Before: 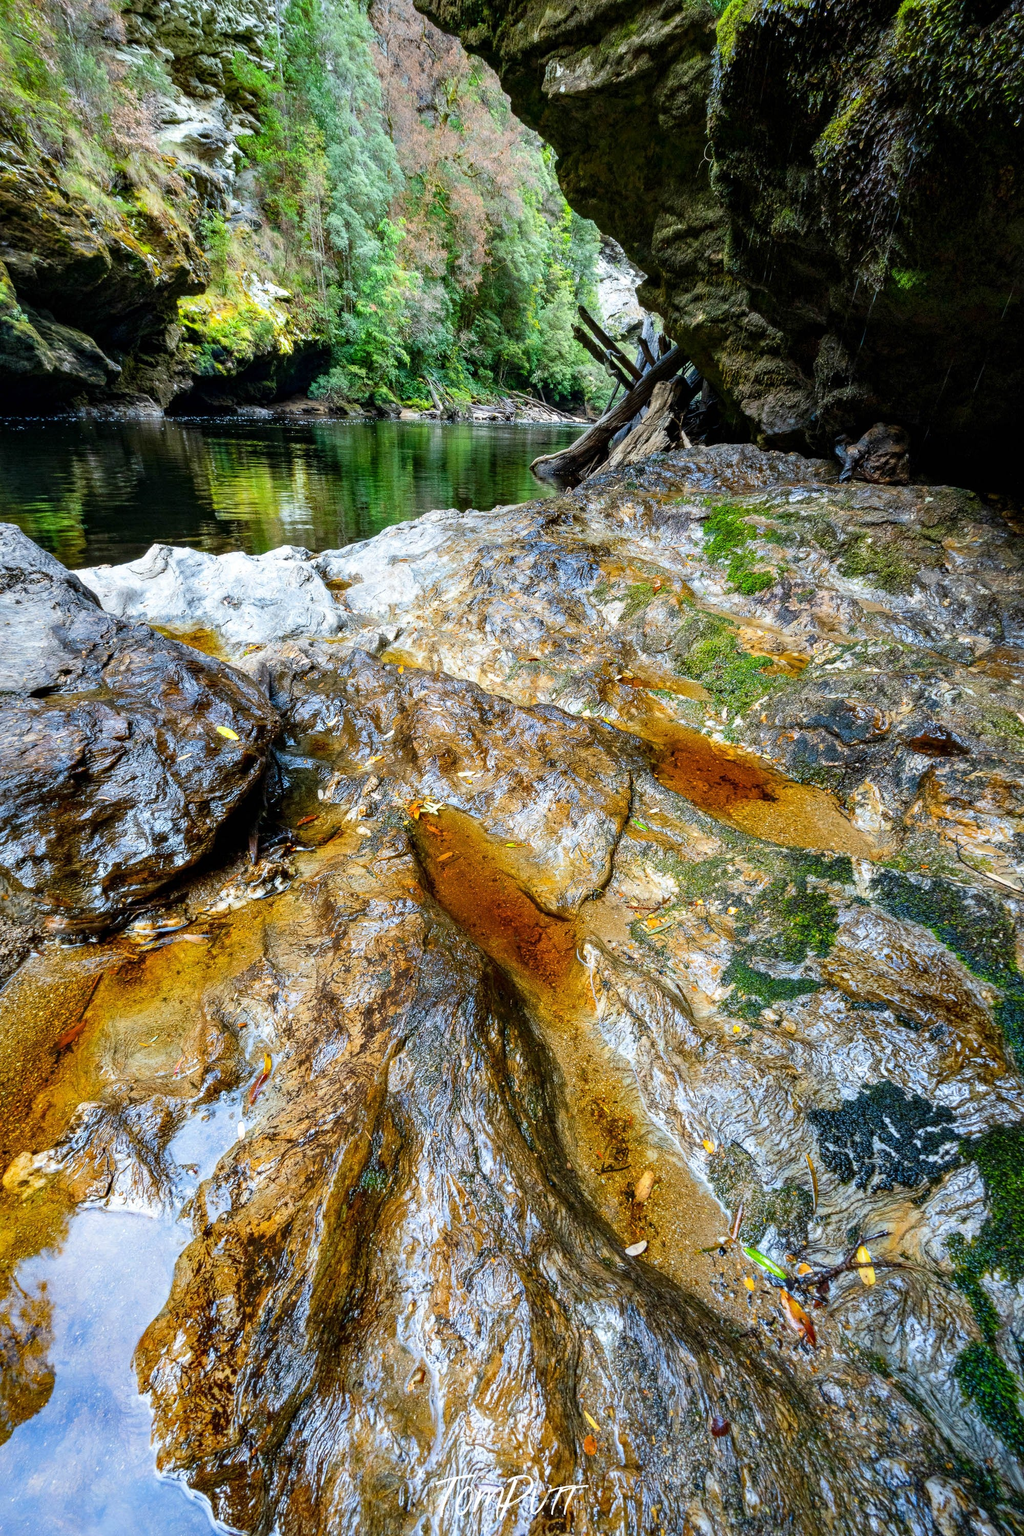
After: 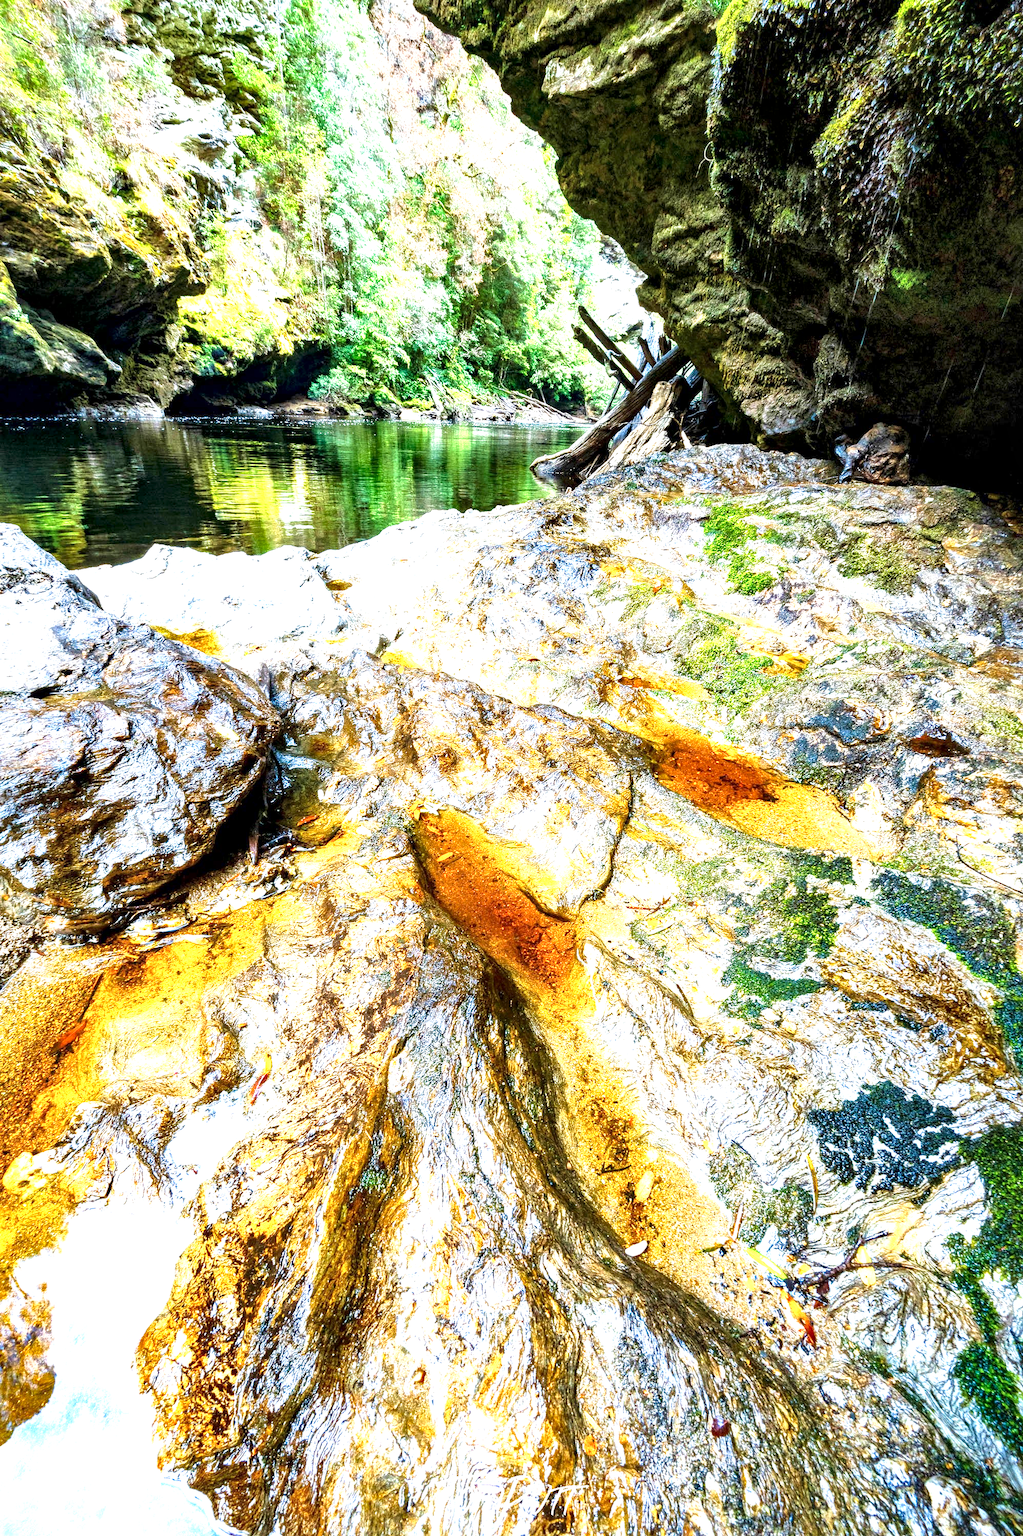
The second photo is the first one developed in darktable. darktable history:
velvia: on, module defaults
exposure: black level correction 0, exposure 1.739 EV, compensate exposure bias true, compensate highlight preservation false
local contrast: mode bilateral grid, contrast 99, coarseness 100, detail 165%, midtone range 0.2
